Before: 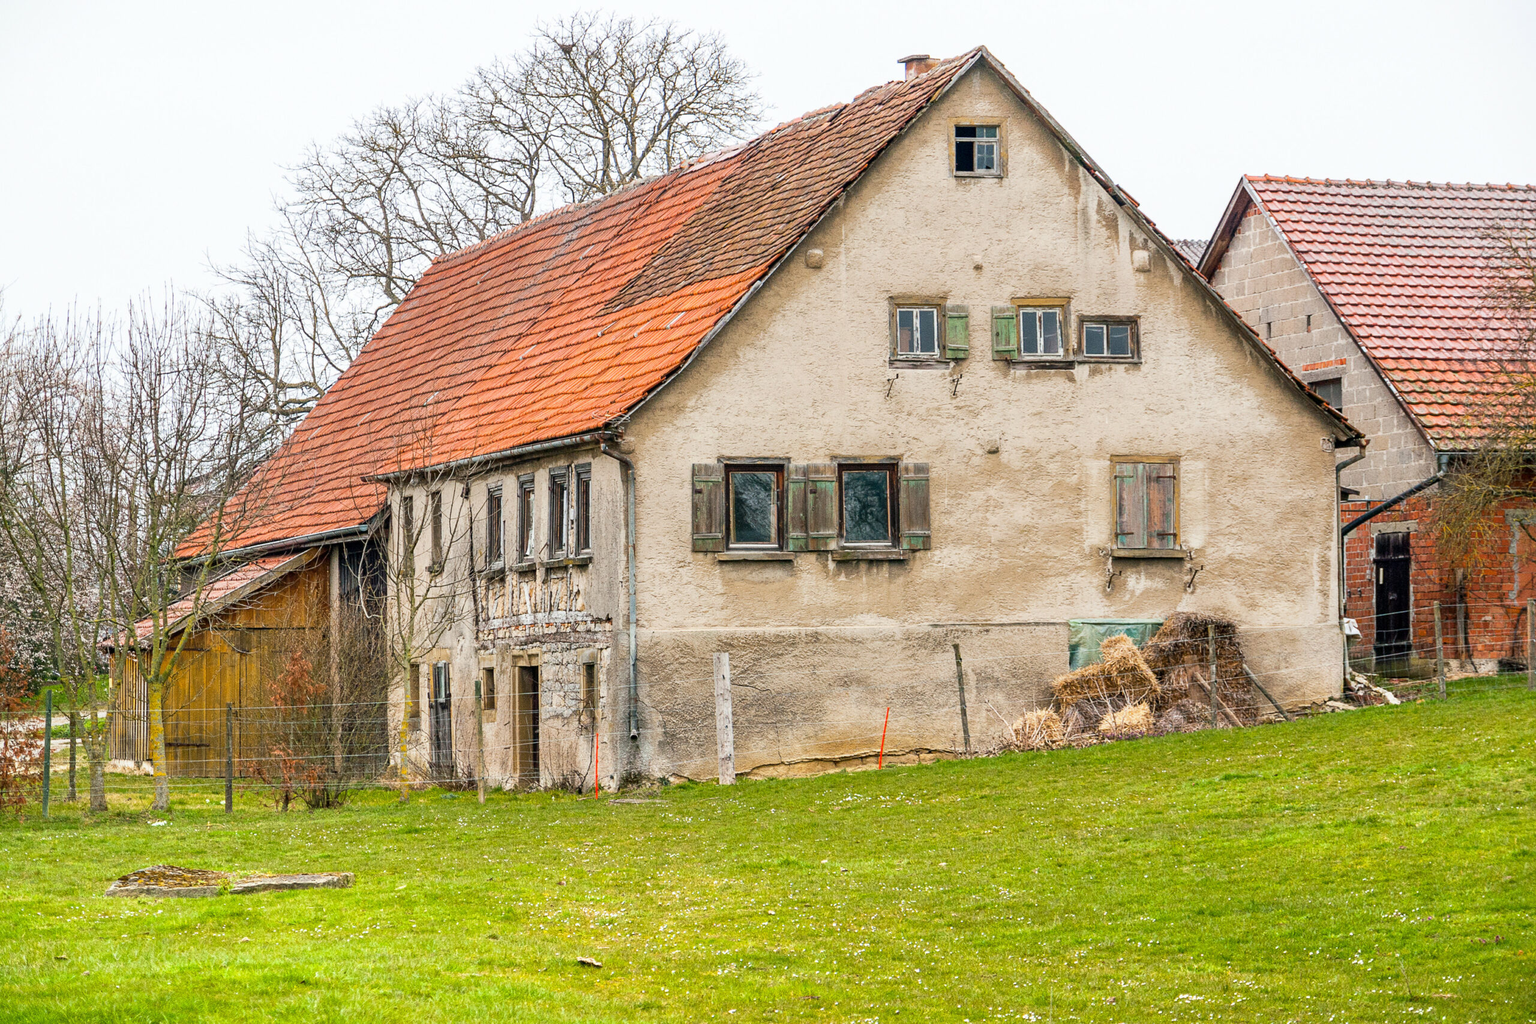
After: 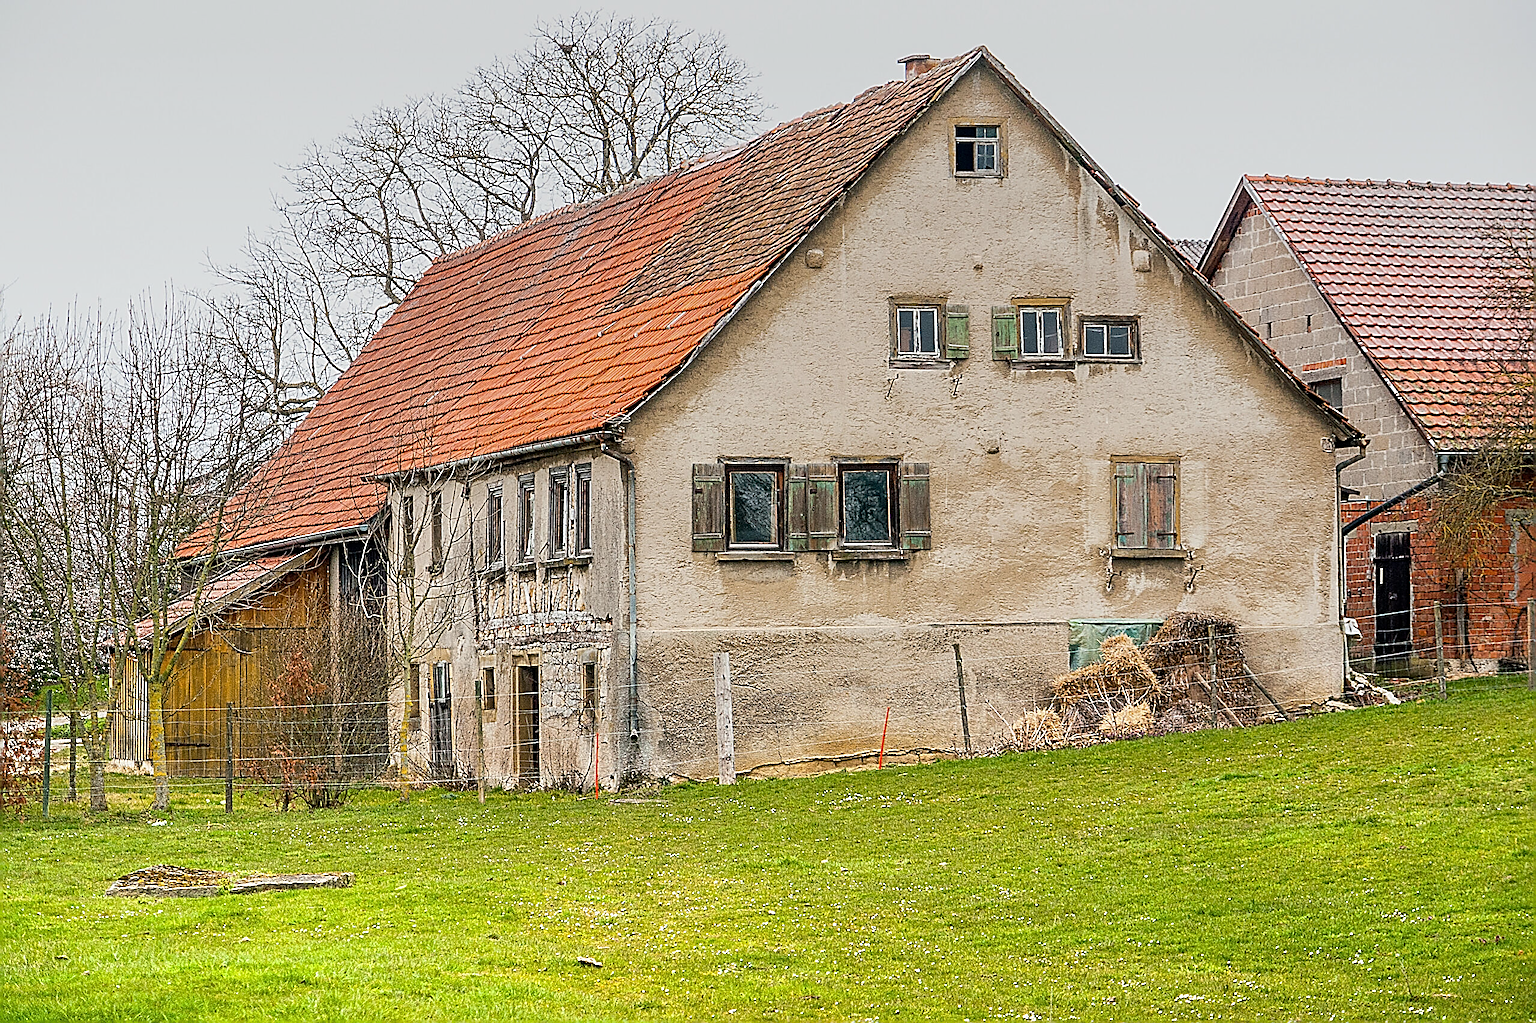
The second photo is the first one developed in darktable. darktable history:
tone equalizer: on, module defaults
graduated density: on, module defaults
sharpen: amount 2
